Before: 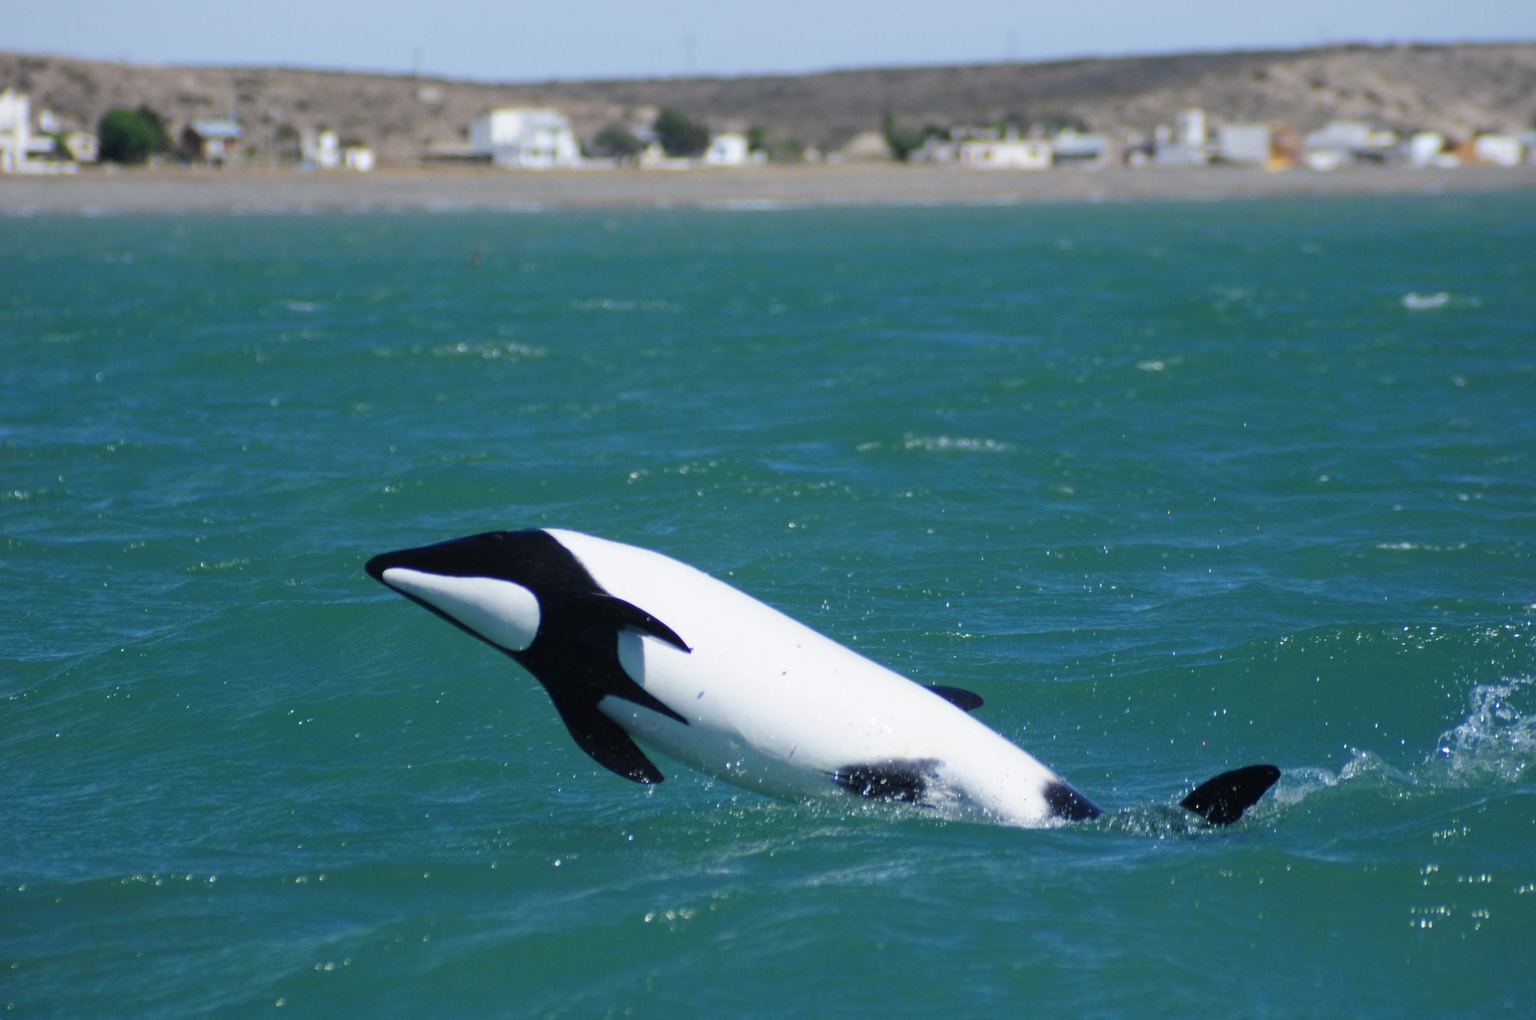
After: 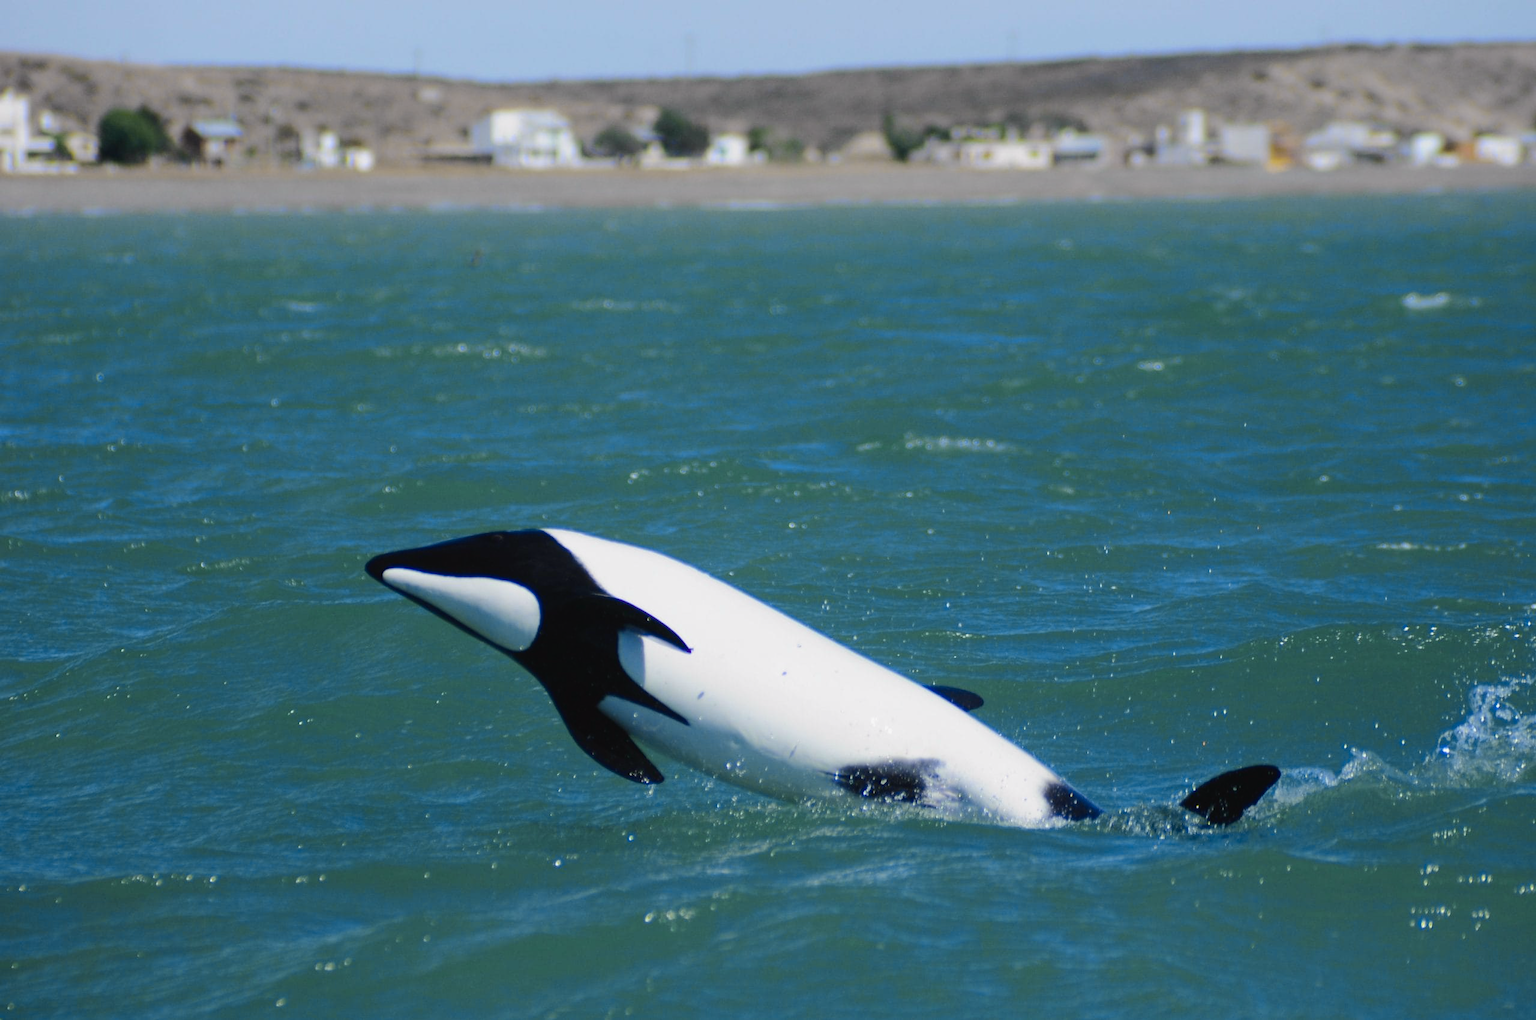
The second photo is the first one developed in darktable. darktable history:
tone curve: curves: ch0 [(0, 0.021) (0.049, 0.044) (0.157, 0.131) (0.365, 0.359) (0.499, 0.517) (0.675, 0.667) (0.856, 0.83) (1, 0.969)]; ch1 [(0, 0) (0.302, 0.309) (0.433, 0.443) (0.472, 0.47) (0.502, 0.503) (0.527, 0.516) (0.564, 0.557) (0.614, 0.645) (0.677, 0.722) (0.859, 0.889) (1, 1)]; ch2 [(0, 0) (0.33, 0.301) (0.447, 0.44) (0.487, 0.496) (0.502, 0.501) (0.535, 0.537) (0.565, 0.558) (0.608, 0.624) (1, 1)], color space Lab, independent channels, preserve colors none
white balance: emerald 1
